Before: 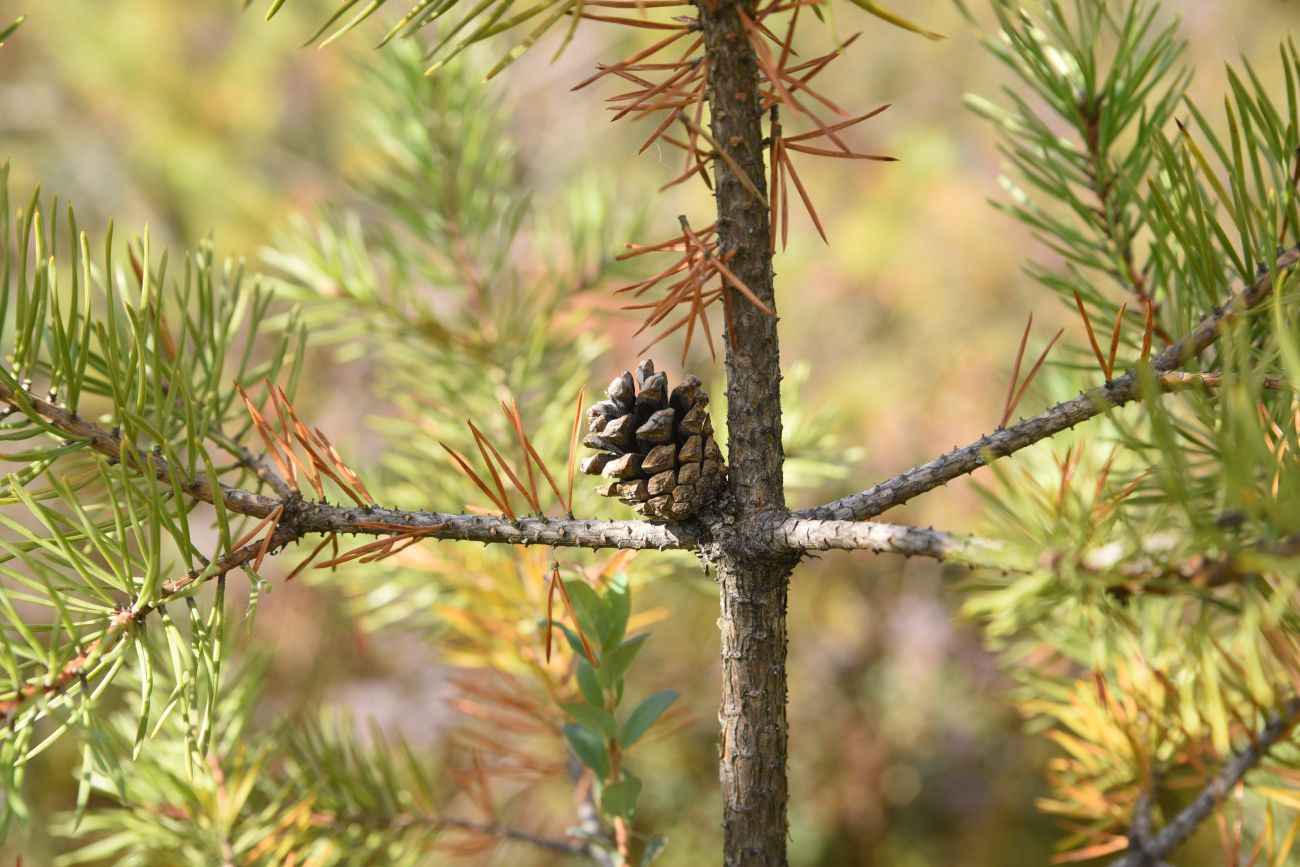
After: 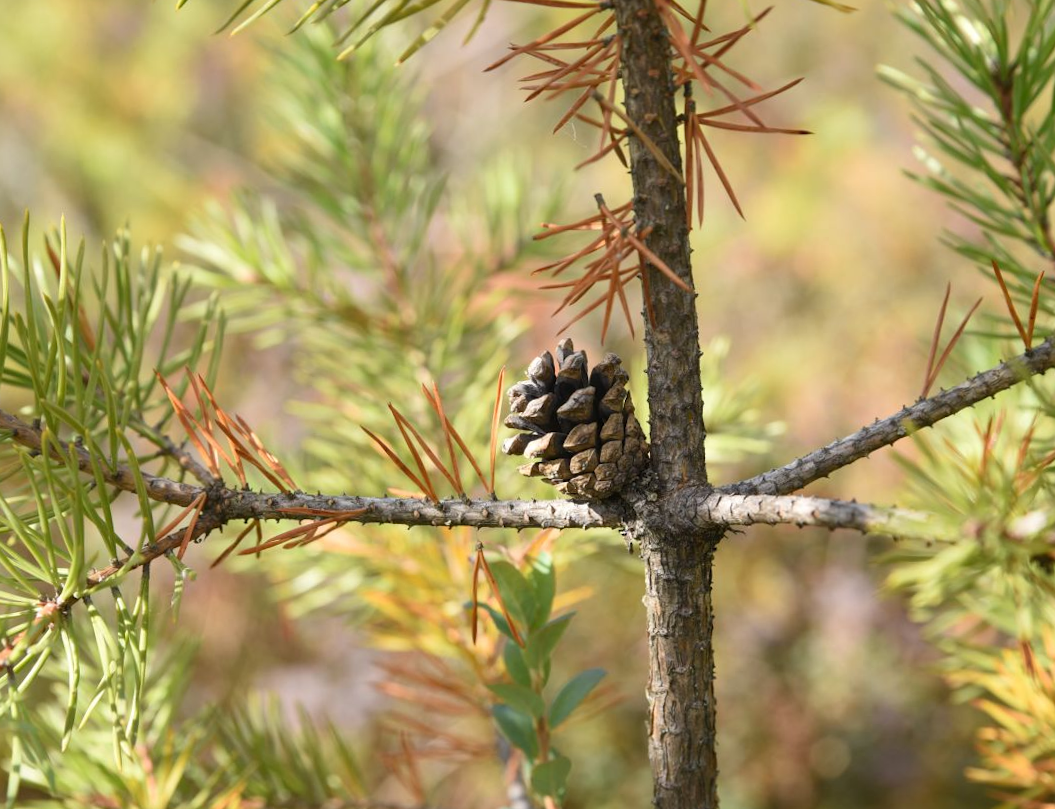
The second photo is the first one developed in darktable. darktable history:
crop and rotate: angle 1.35°, left 4.544%, top 0.791%, right 11.456%, bottom 2.623%
